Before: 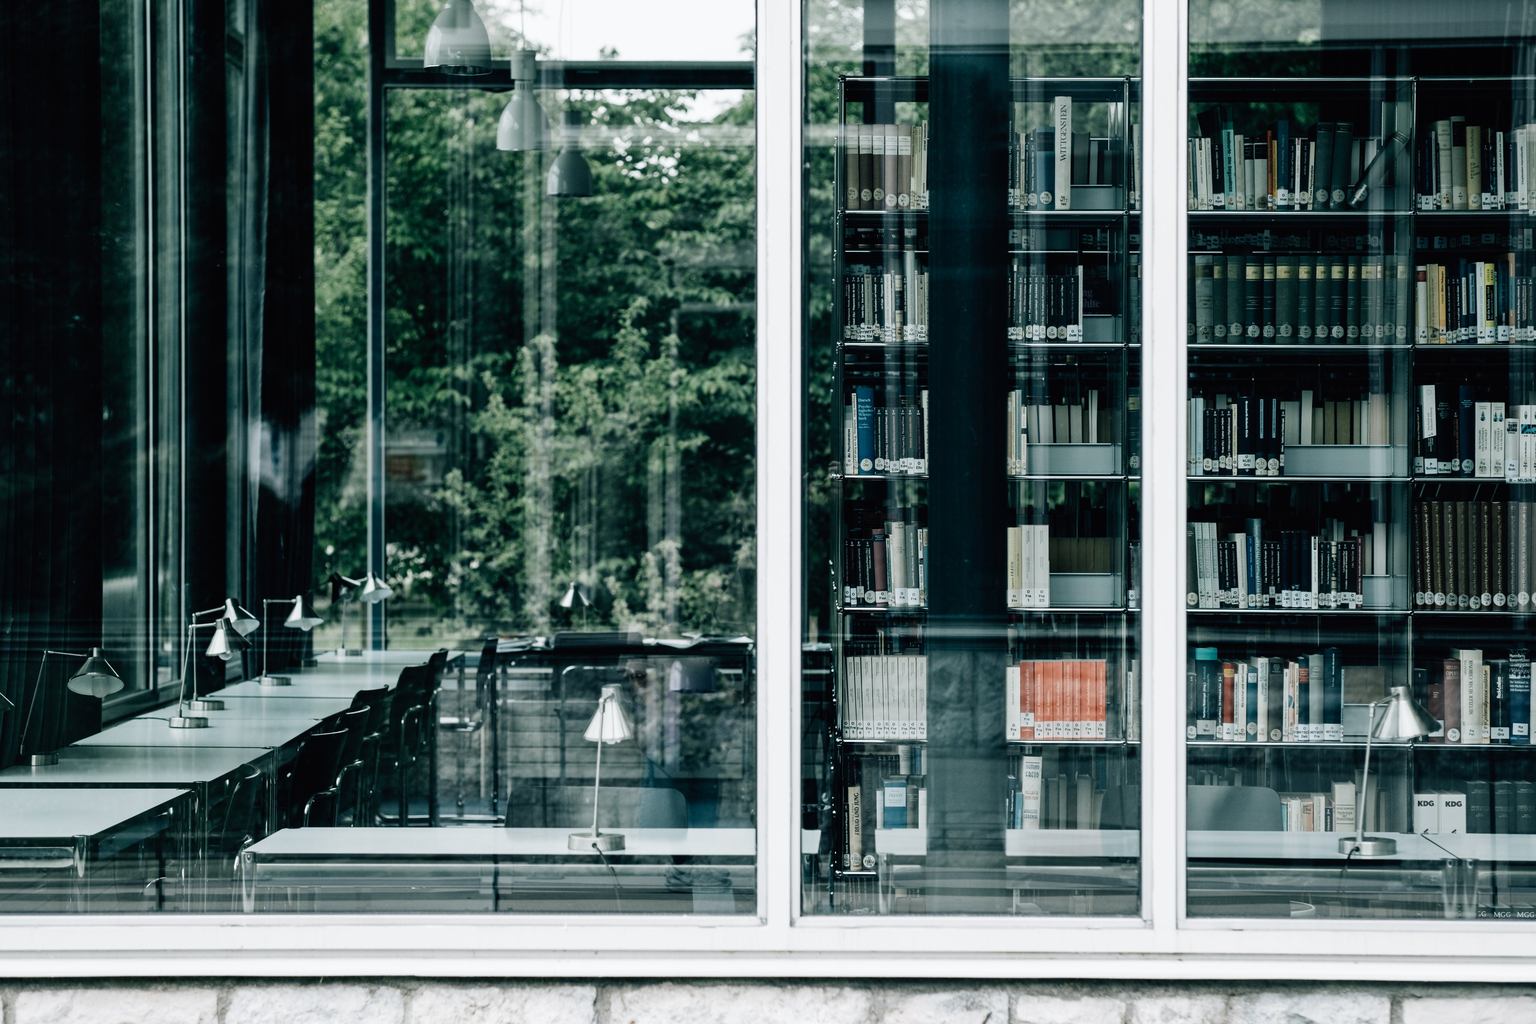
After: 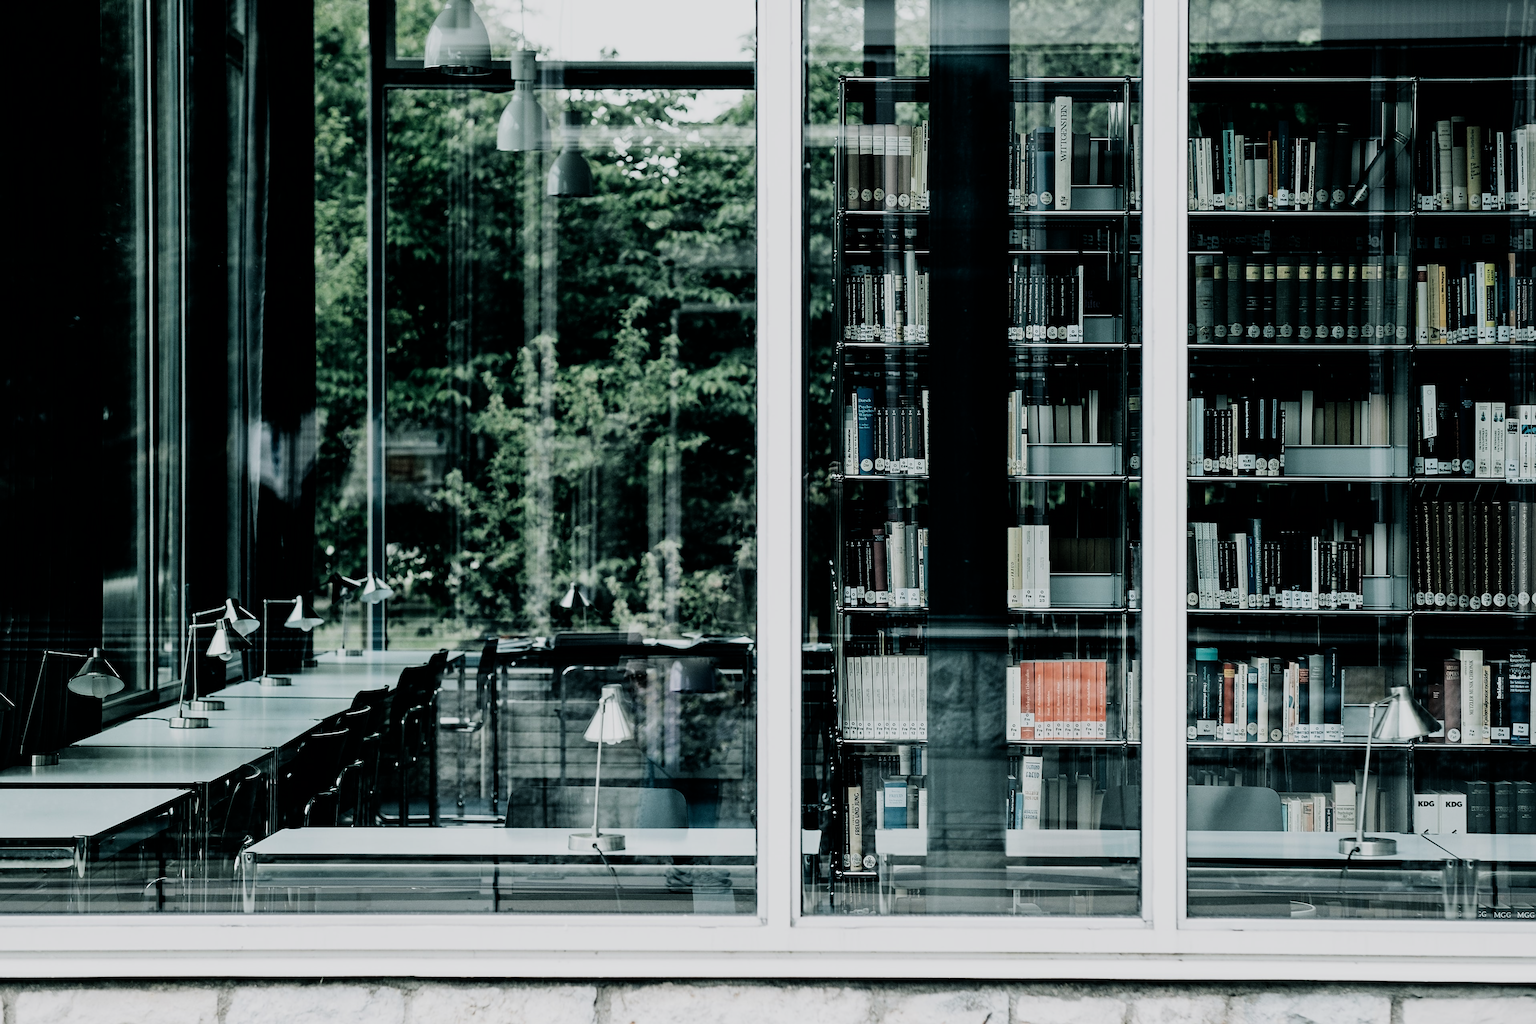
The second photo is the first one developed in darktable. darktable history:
sharpen: on, module defaults
filmic rgb: black relative exposure -7.65 EV, white relative exposure 4.56 EV, hardness 3.61, contrast 1.25
